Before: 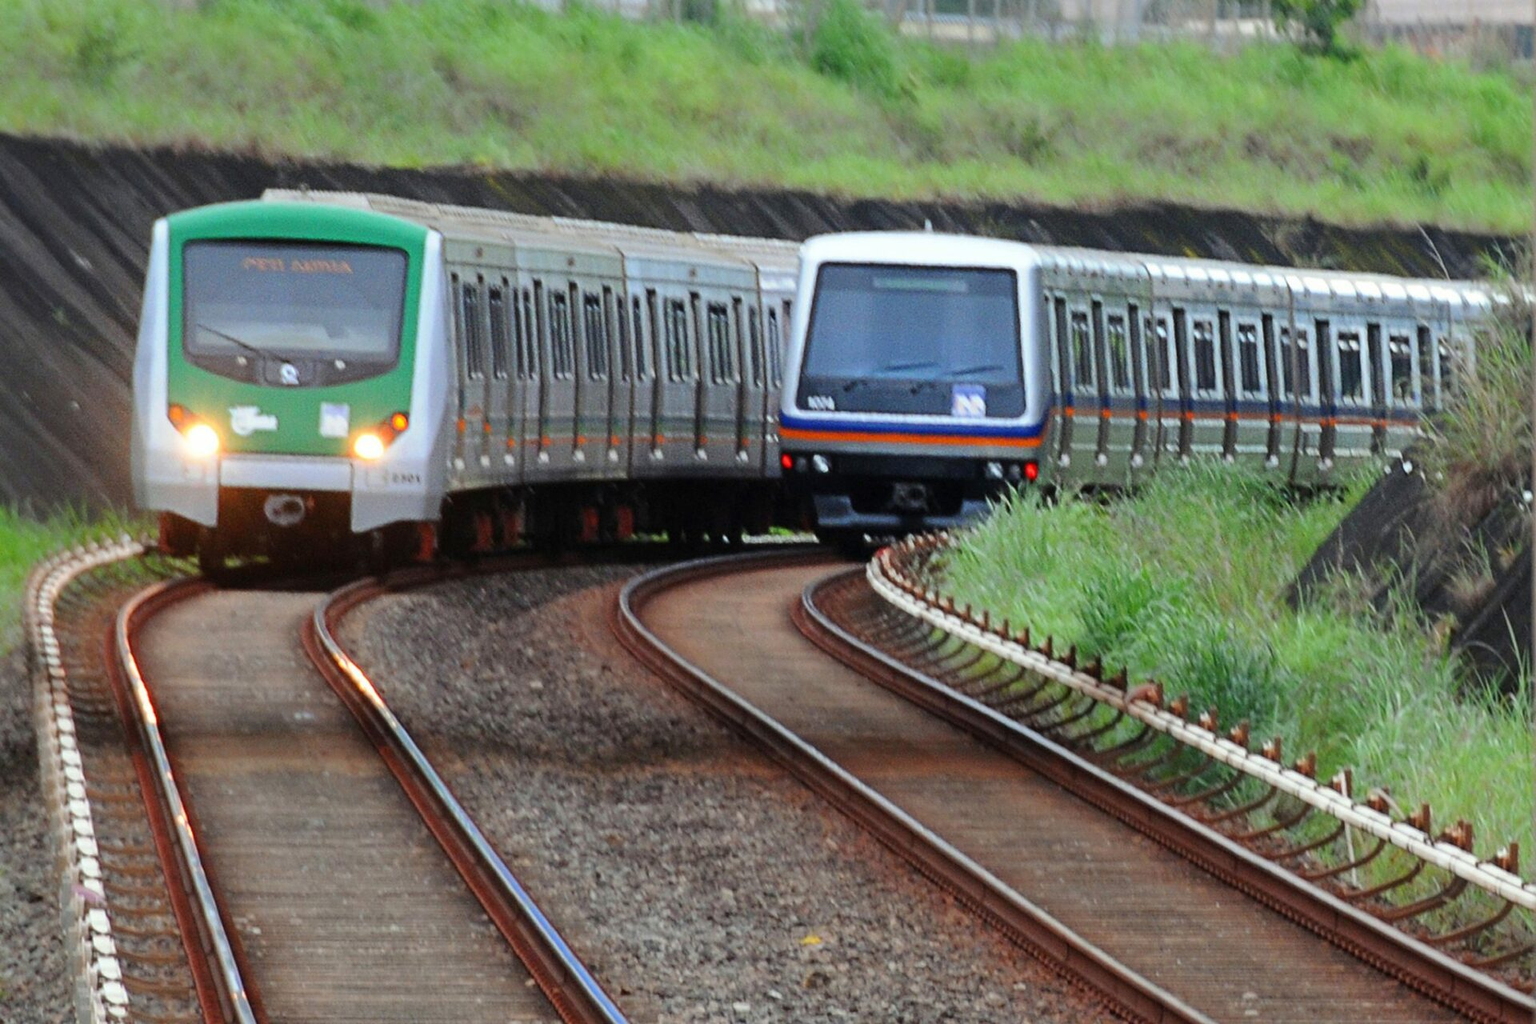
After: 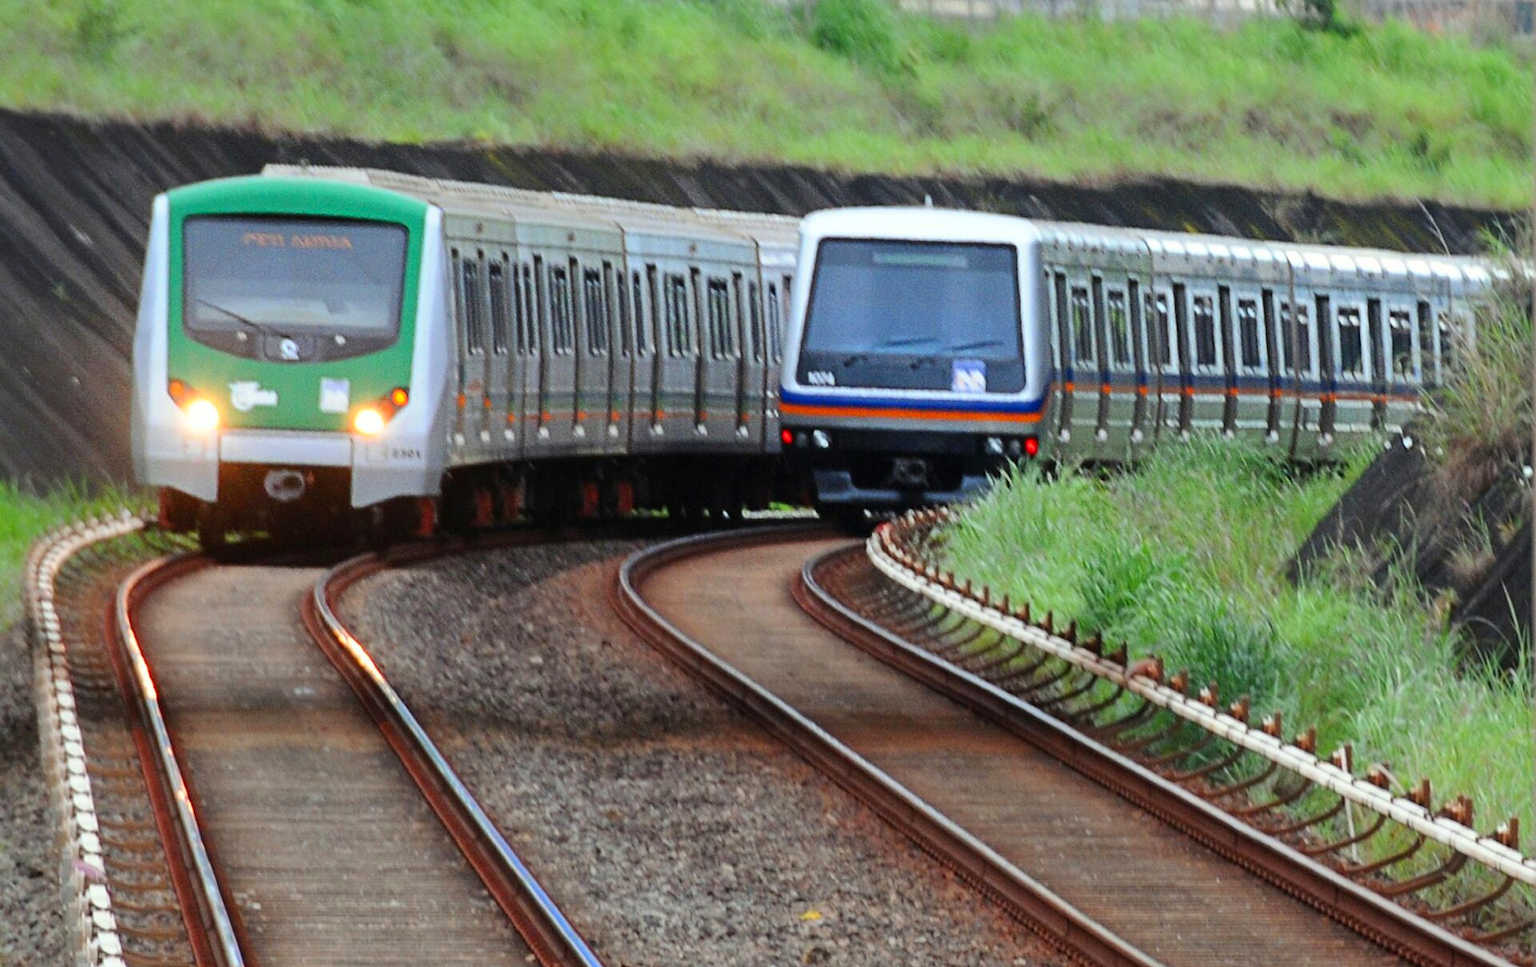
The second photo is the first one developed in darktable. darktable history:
exposure: compensate exposure bias true, compensate highlight preservation false
rotate and perspective: crop left 0, crop top 0
contrast brightness saturation: contrast 0.1, brightness 0.03, saturation 0.09
crop and rotate: top 2.479%, bottom 3.018%
